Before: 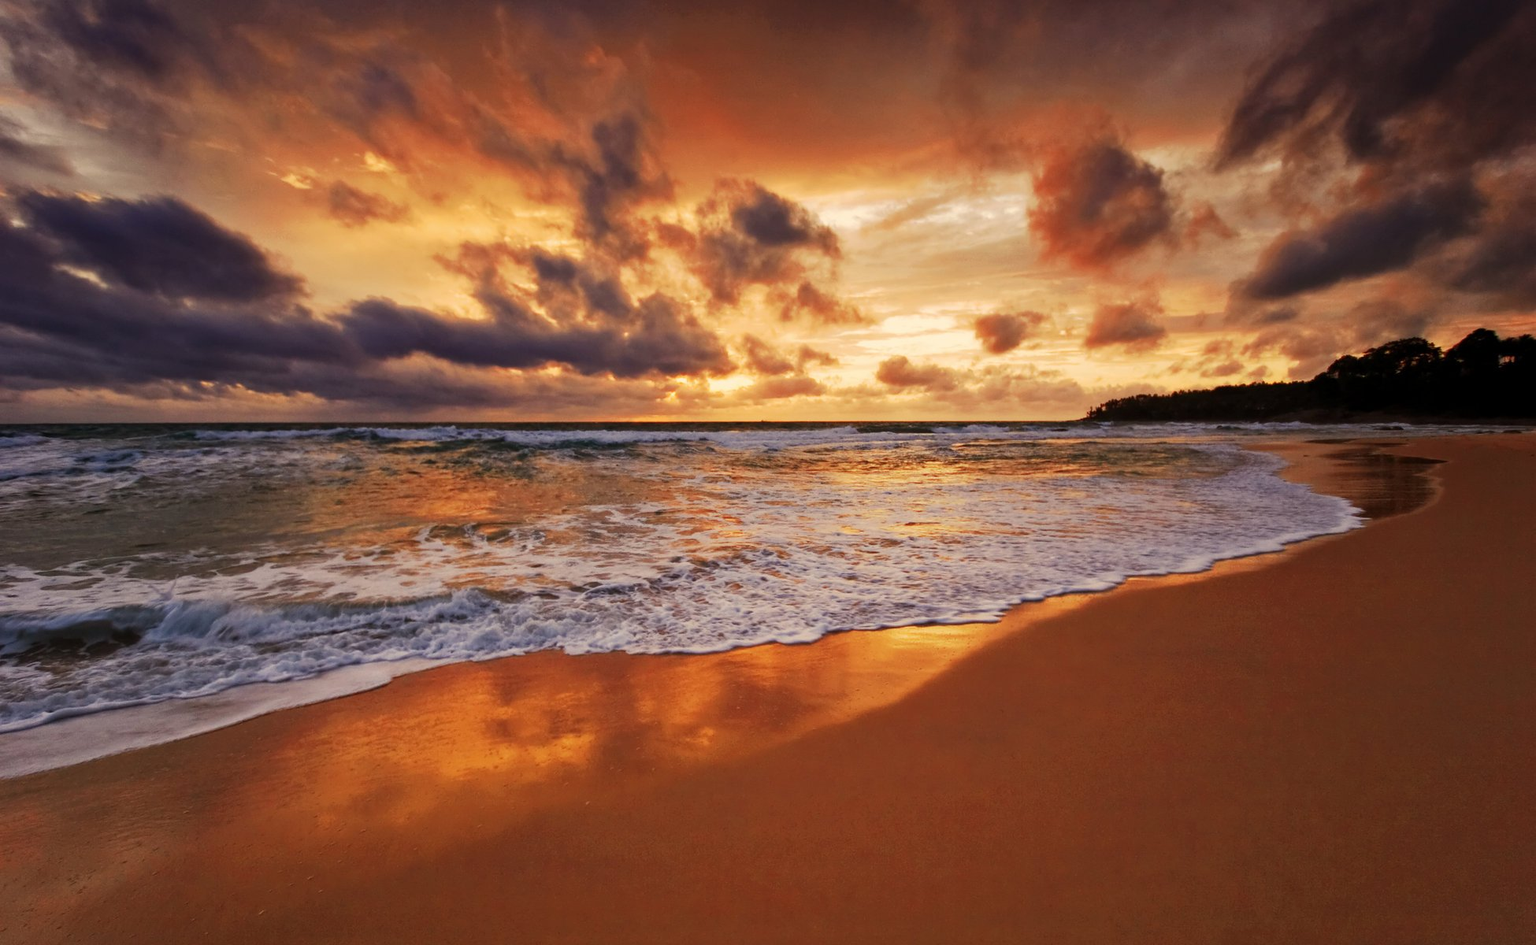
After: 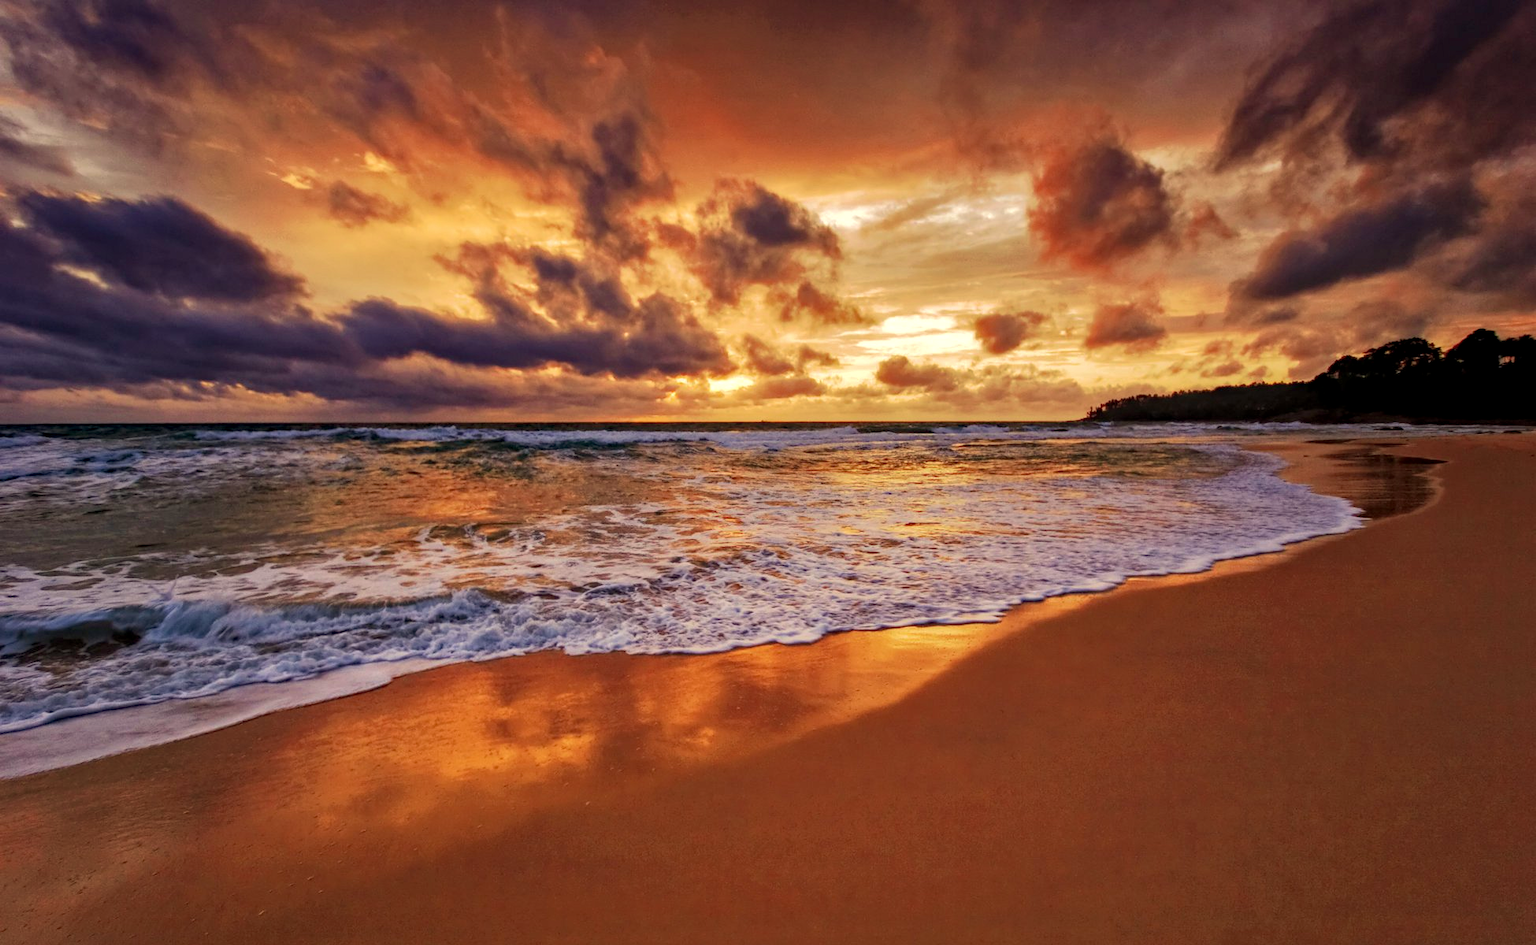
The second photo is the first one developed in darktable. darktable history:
shadows and highlights: shadows 40, highlights -60
velvia: on, module defaults
haze removal: compatibility mode true, adaptive false
local contrast: on, module defaults
